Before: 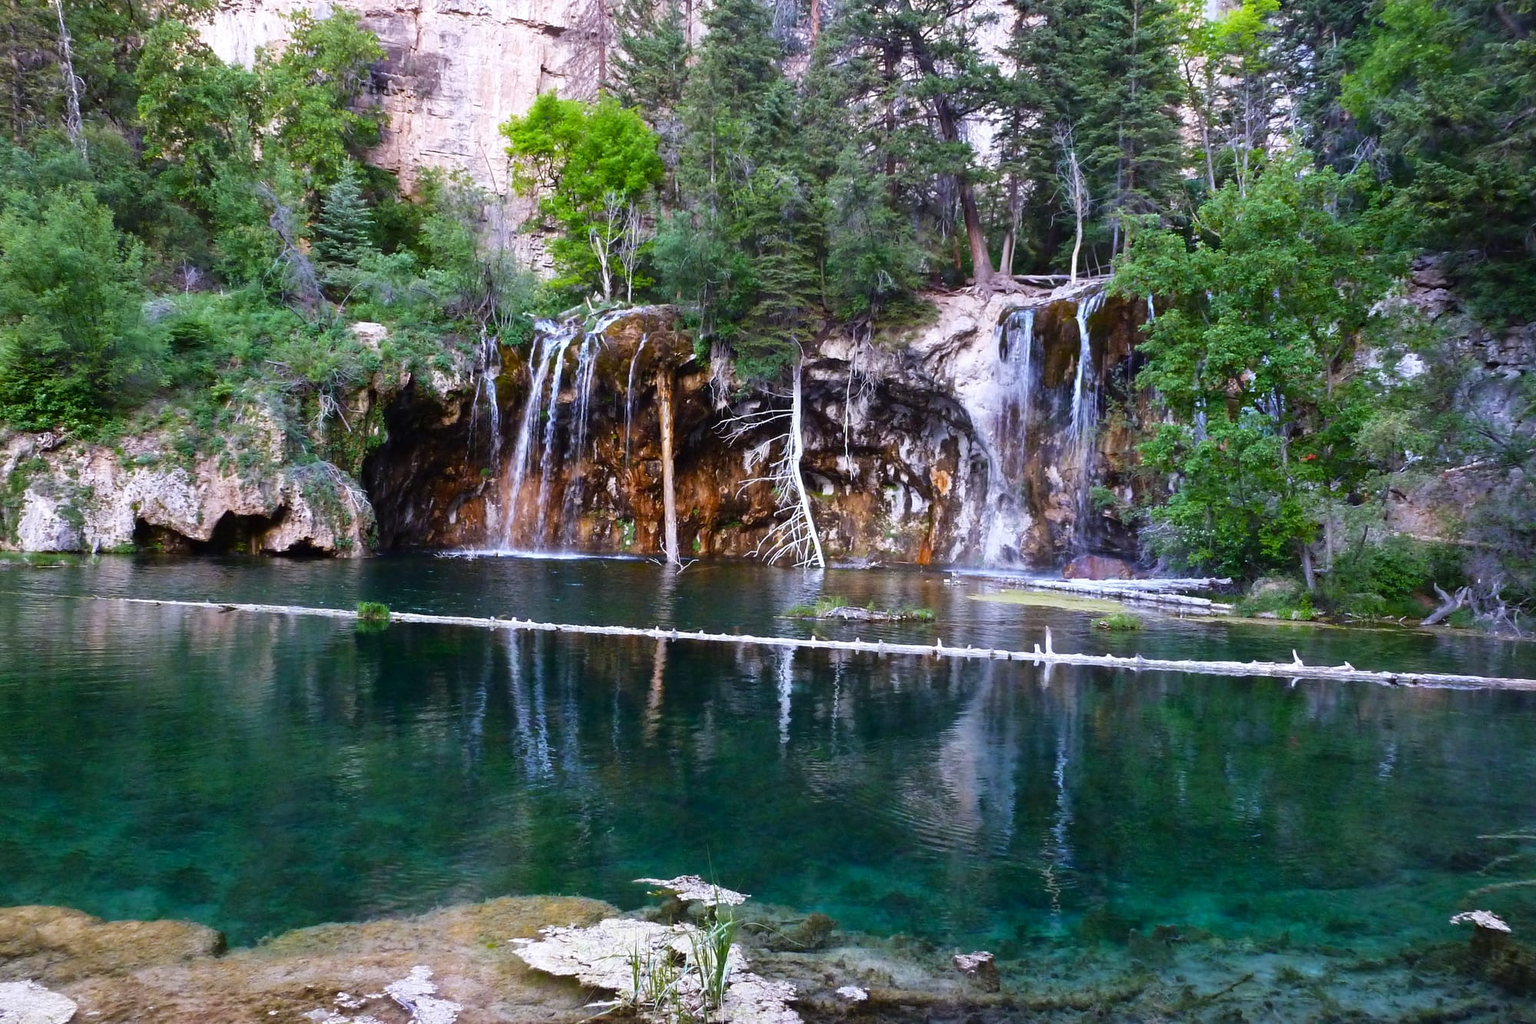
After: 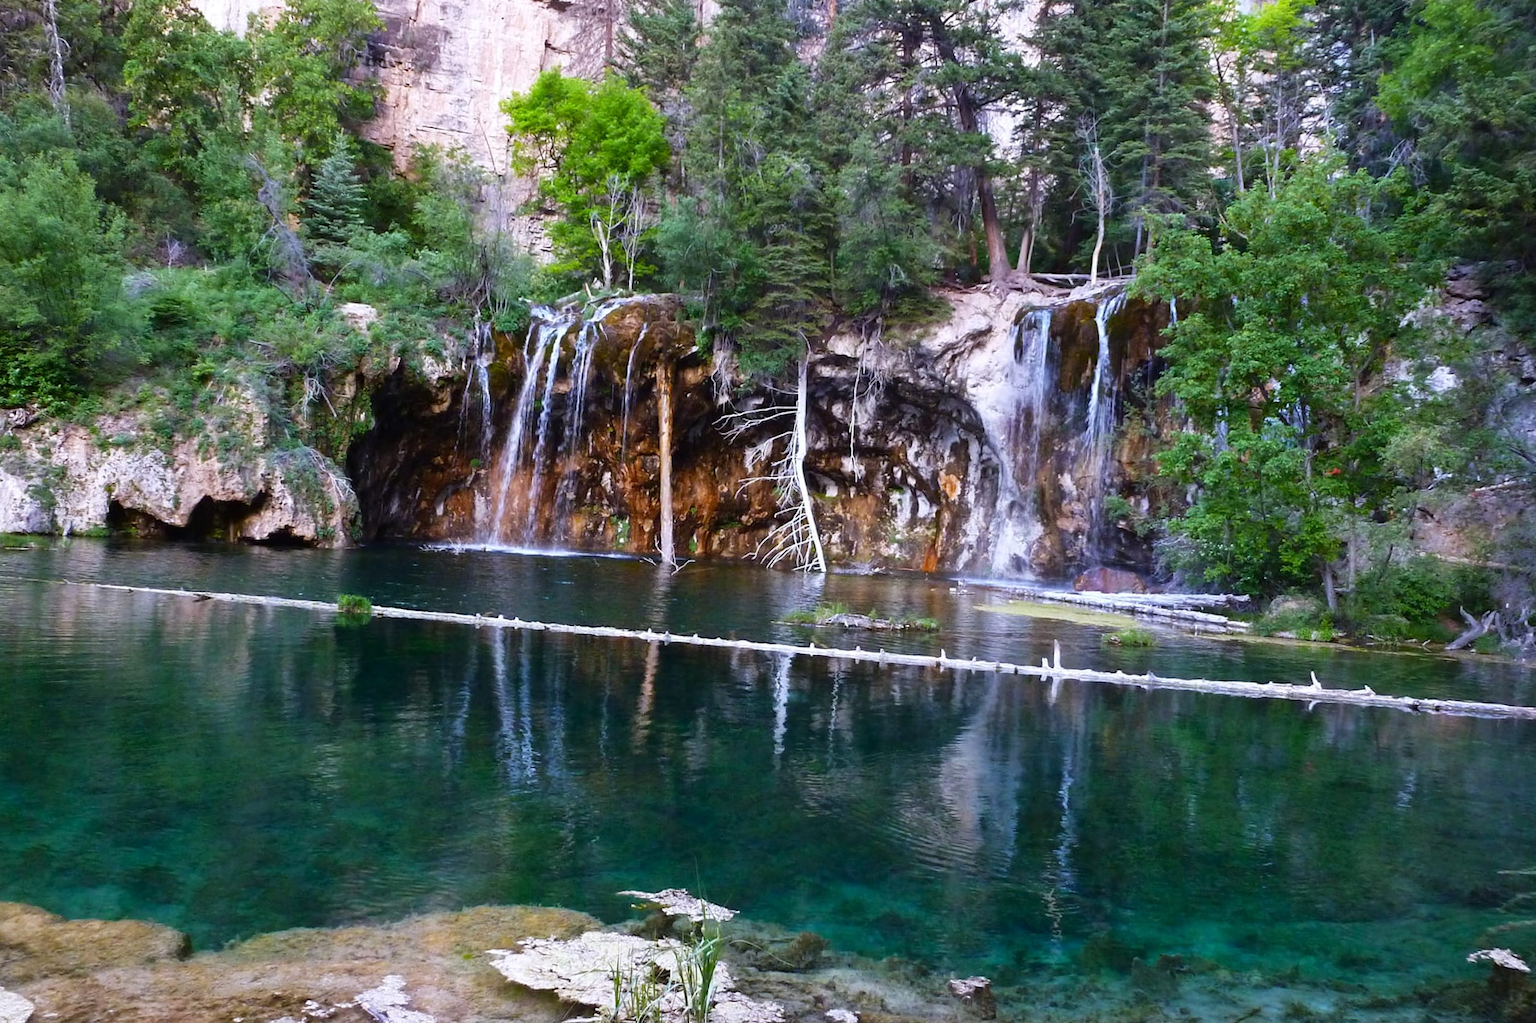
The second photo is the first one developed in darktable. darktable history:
crop and rotate: angle -1.62°
